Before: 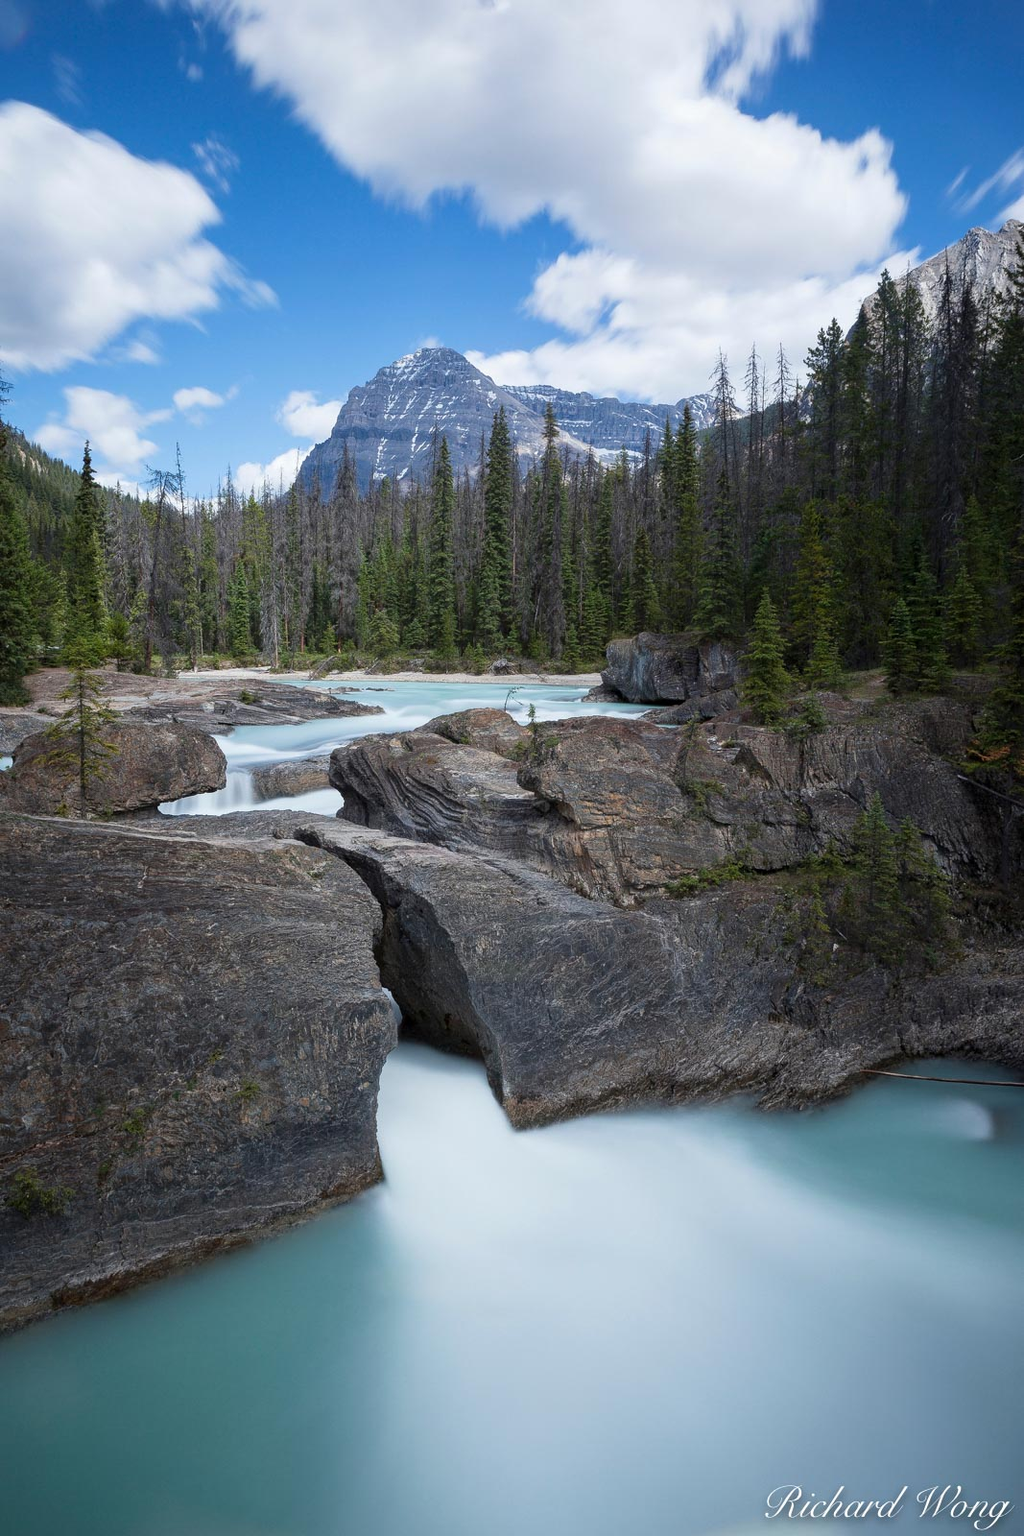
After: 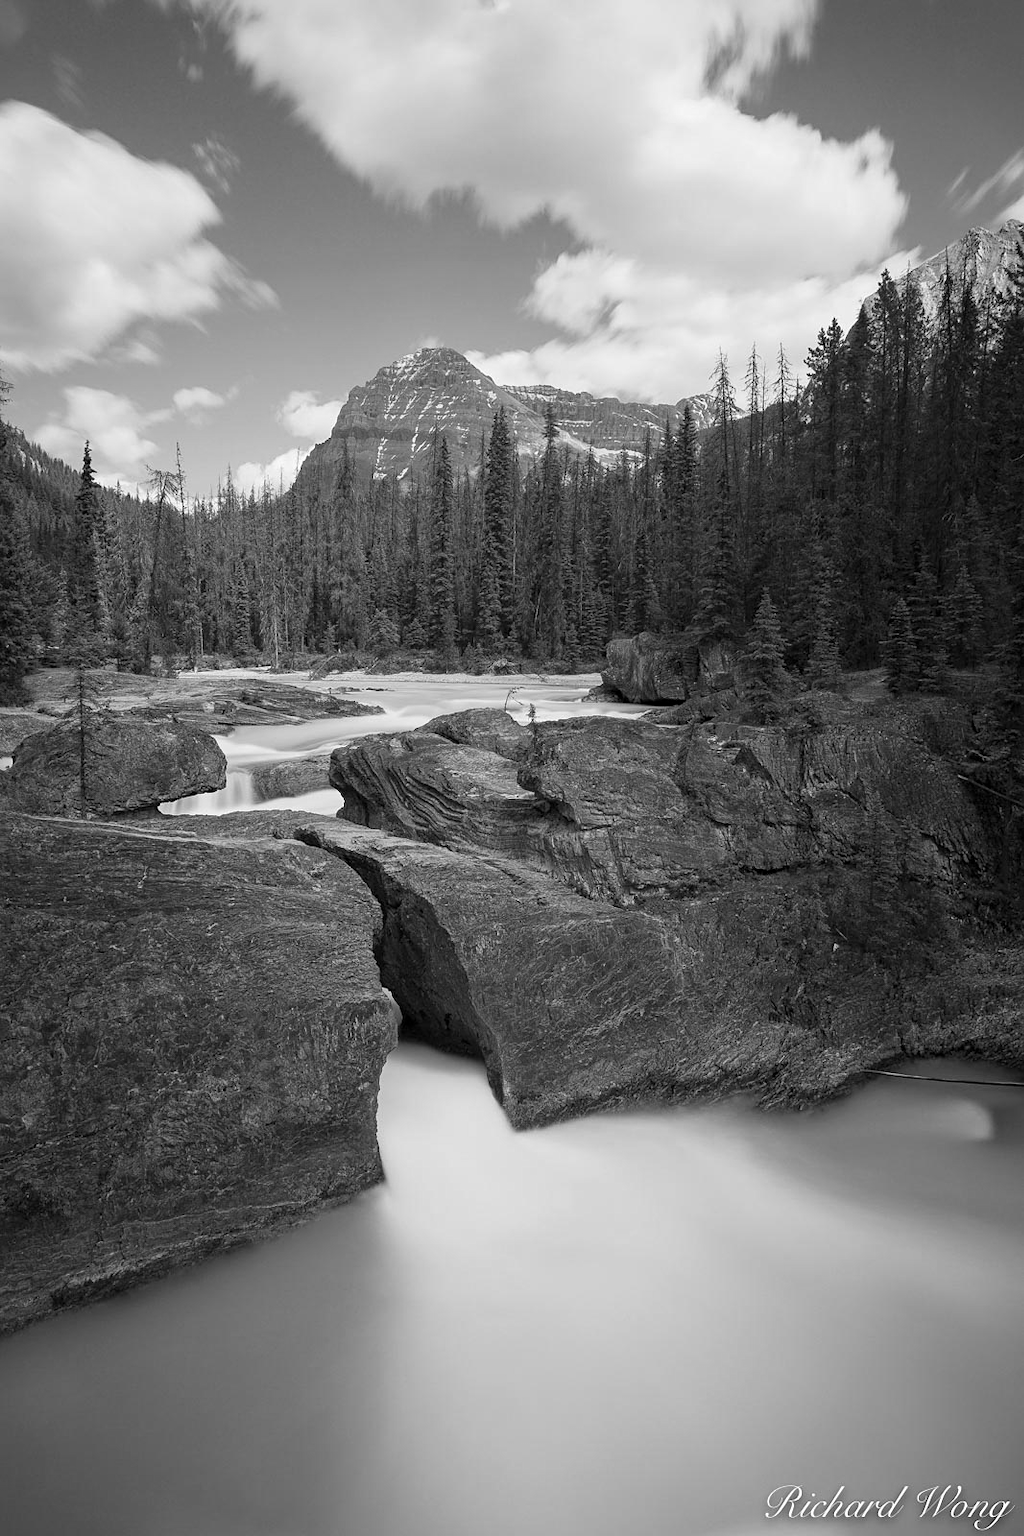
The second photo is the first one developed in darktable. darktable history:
white balance: red 0.924, blue 1.095
sharpen: amount 0.2
monochrome: on, module defaults
